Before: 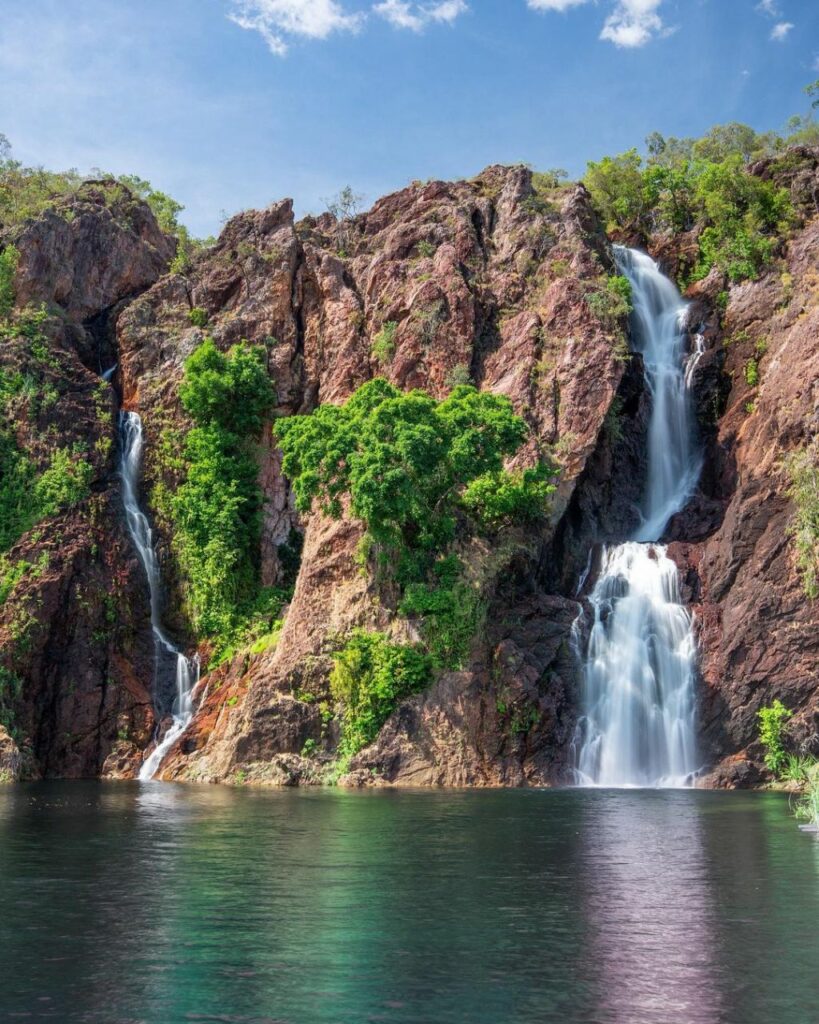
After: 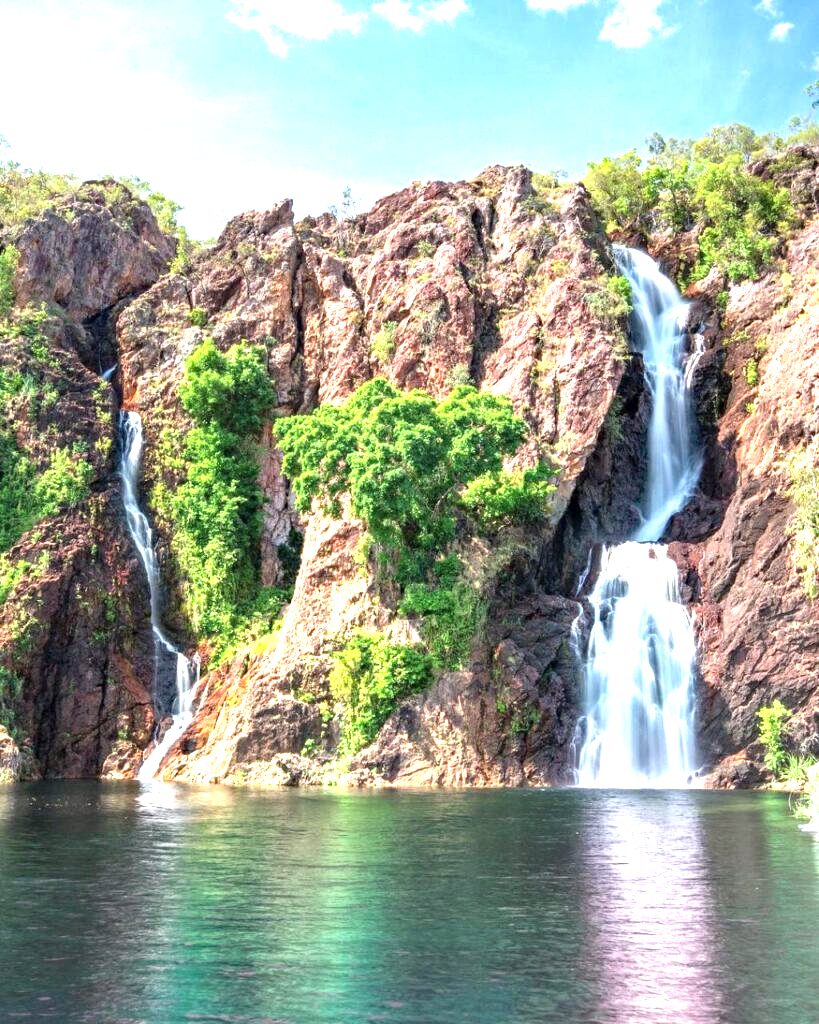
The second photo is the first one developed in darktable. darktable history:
exposure: black level correction 0, exposure 1.618 EV, compensate exposure bias true, compensate highlight preservation false
haze removal: compatibility mode true, adaptive false
contrast brightness saturation: saturation -0.085
